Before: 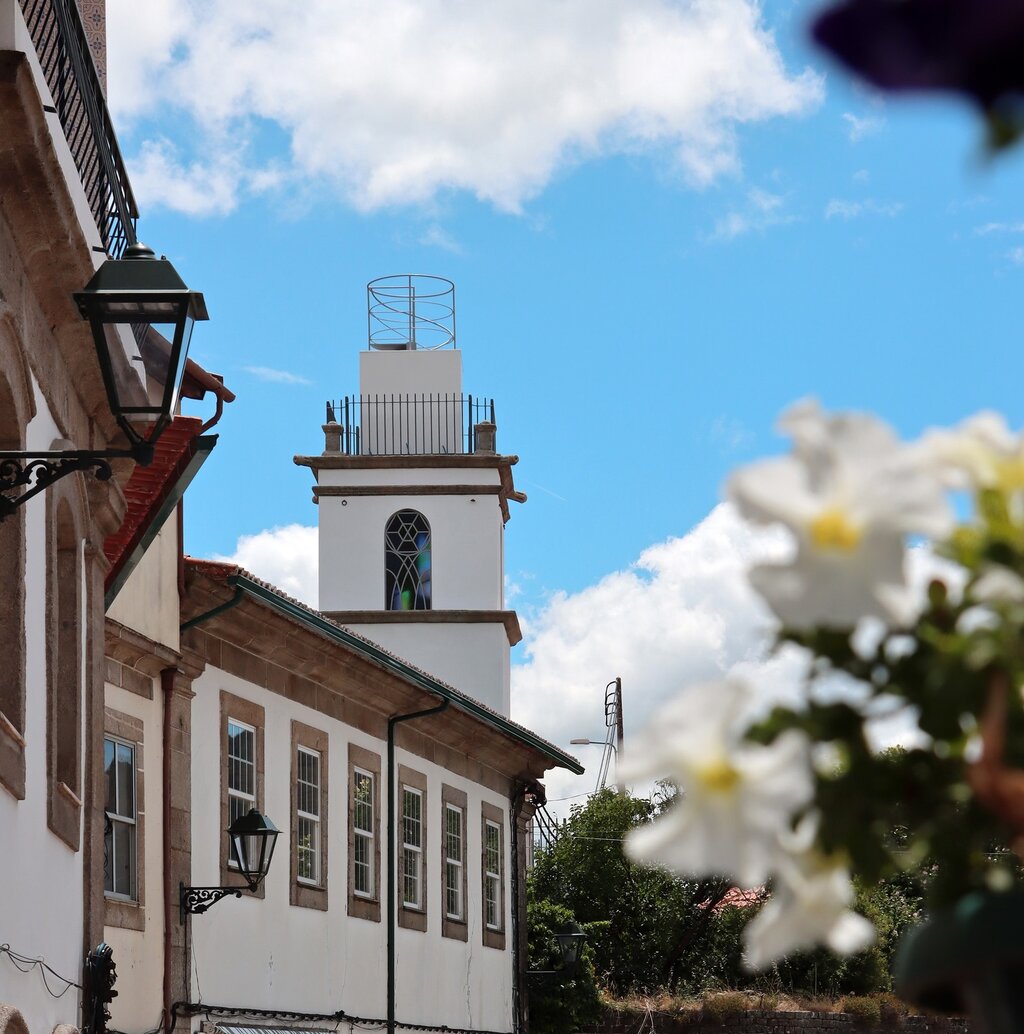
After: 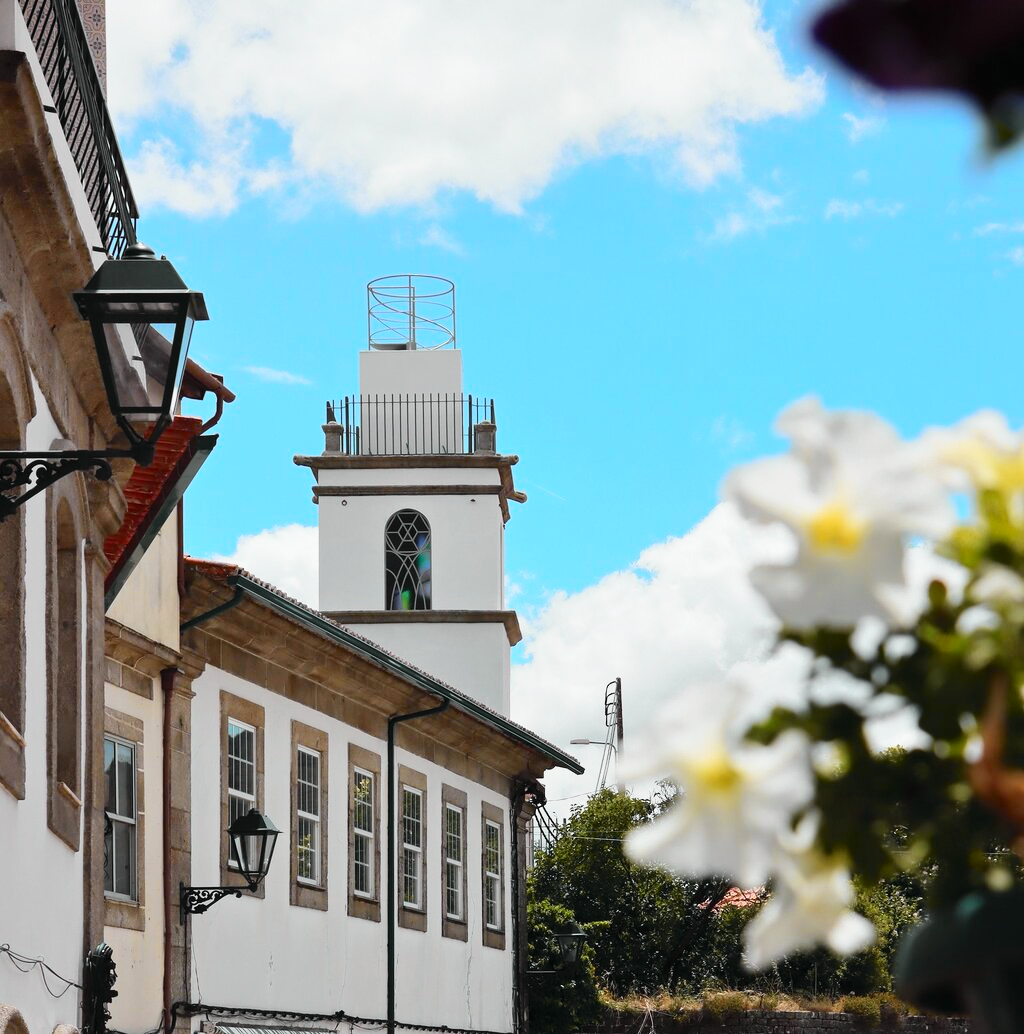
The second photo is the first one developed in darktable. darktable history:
tone curve: curves: ch0 [(0, 0.012) (0.093, 0.11) (0.345, 0.425) (0.457, 0.562) (0.628, 0.738) (0.839, 0.909) (0.998, 0.978)]; ch1 [(0, 0) (0.437, 0.408) (0.472, 0.47) (0.502, 0.497) (0.527, 0.523) (0.568, 0.577) (0.62, 0.66) (0.669, 0.748) (0.859, 0.899) (1, 1)]; ch2 [(0, 0) (0.33, 0.301) (0.421, 0.443) (0.473, 0.498) (0.509, 0.502) (0.535, 0.545) (0.549, 0.576) (0.644, 0.703) (1, 1)], color space Lab, independent channels, preserve colors none
